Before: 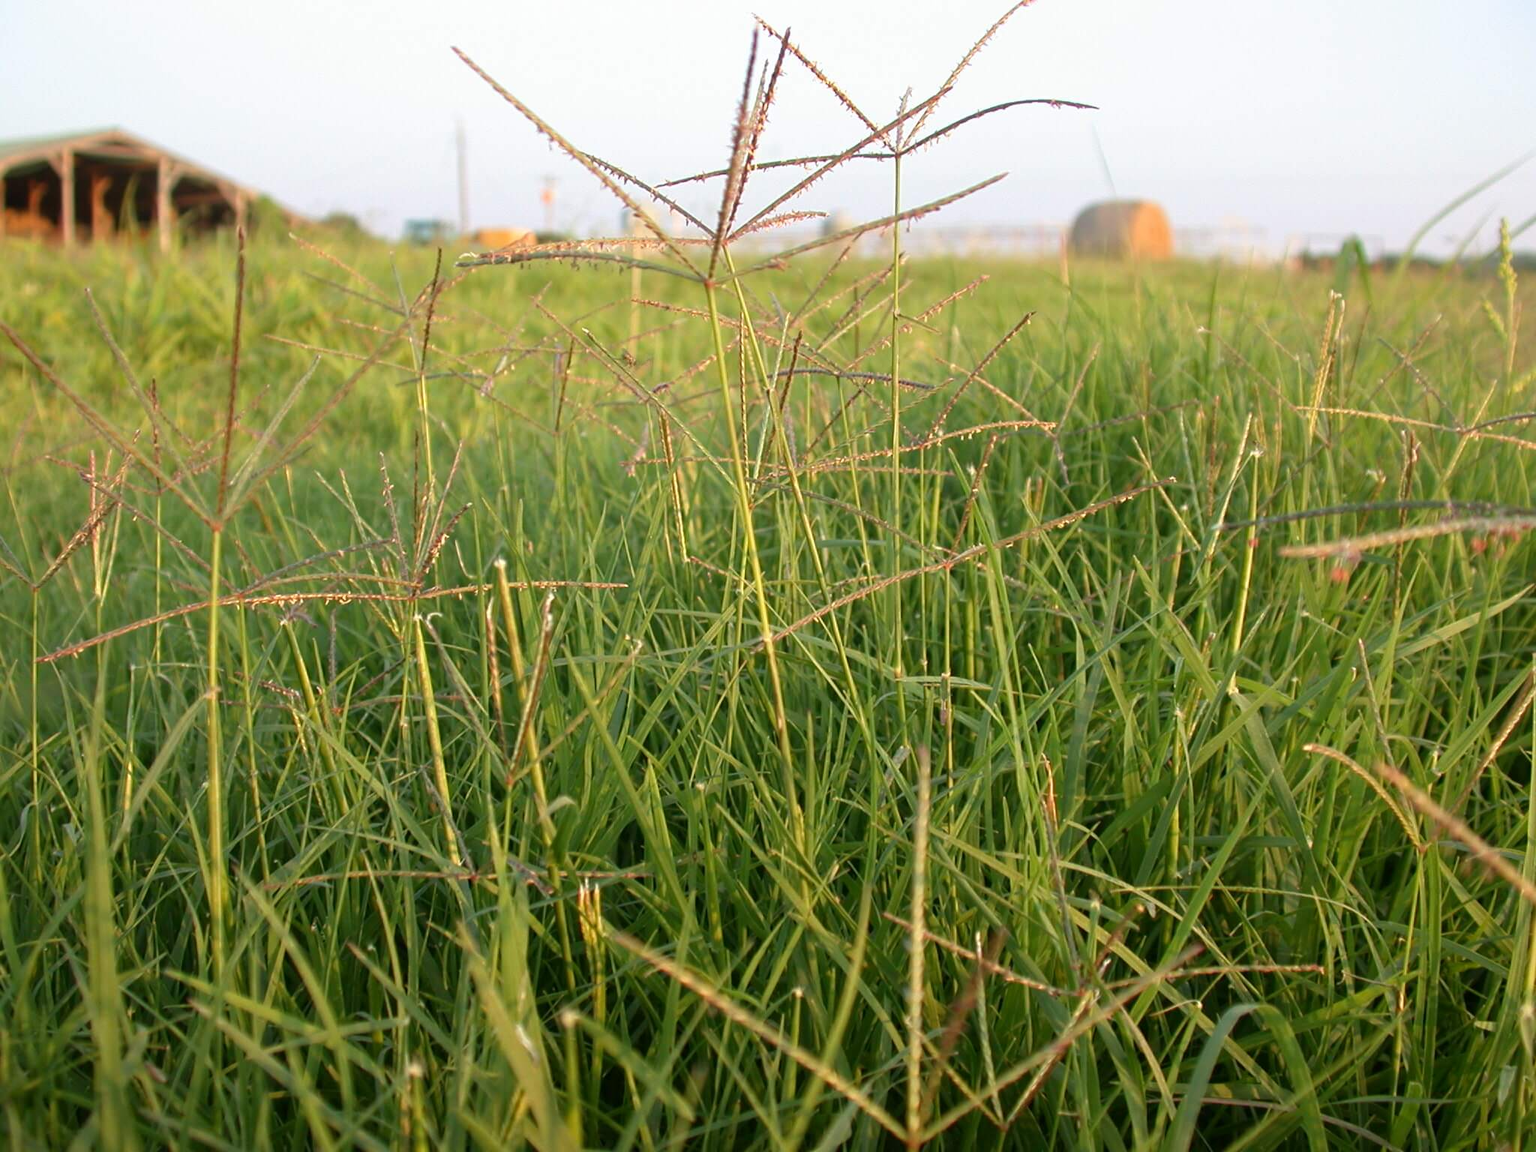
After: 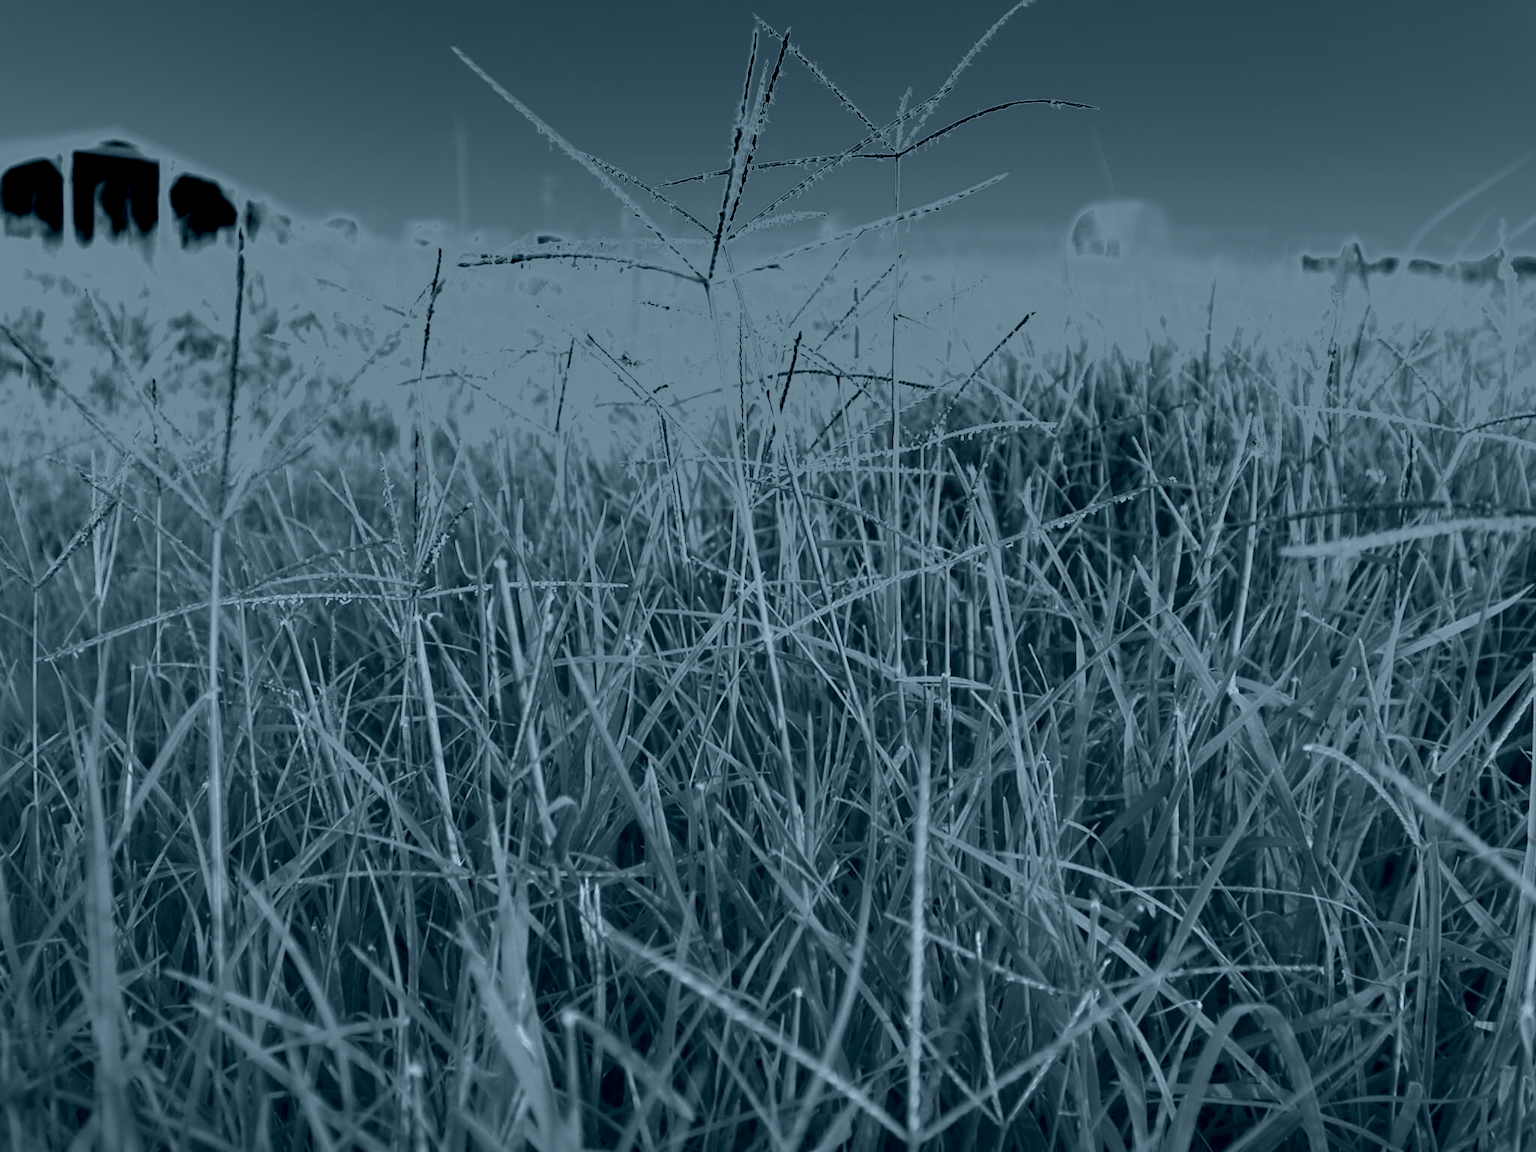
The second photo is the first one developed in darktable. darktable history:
shadows and highlights: radius 264.75, soften with gaussian
exposure: black level correction 0, exposure 1.675 EV, compensate exposure bias true, compensate highlight preservation false
colorize: hue 194.4°, saturation 29%, source mix 61.75%, lightness 3.98%, version 1
